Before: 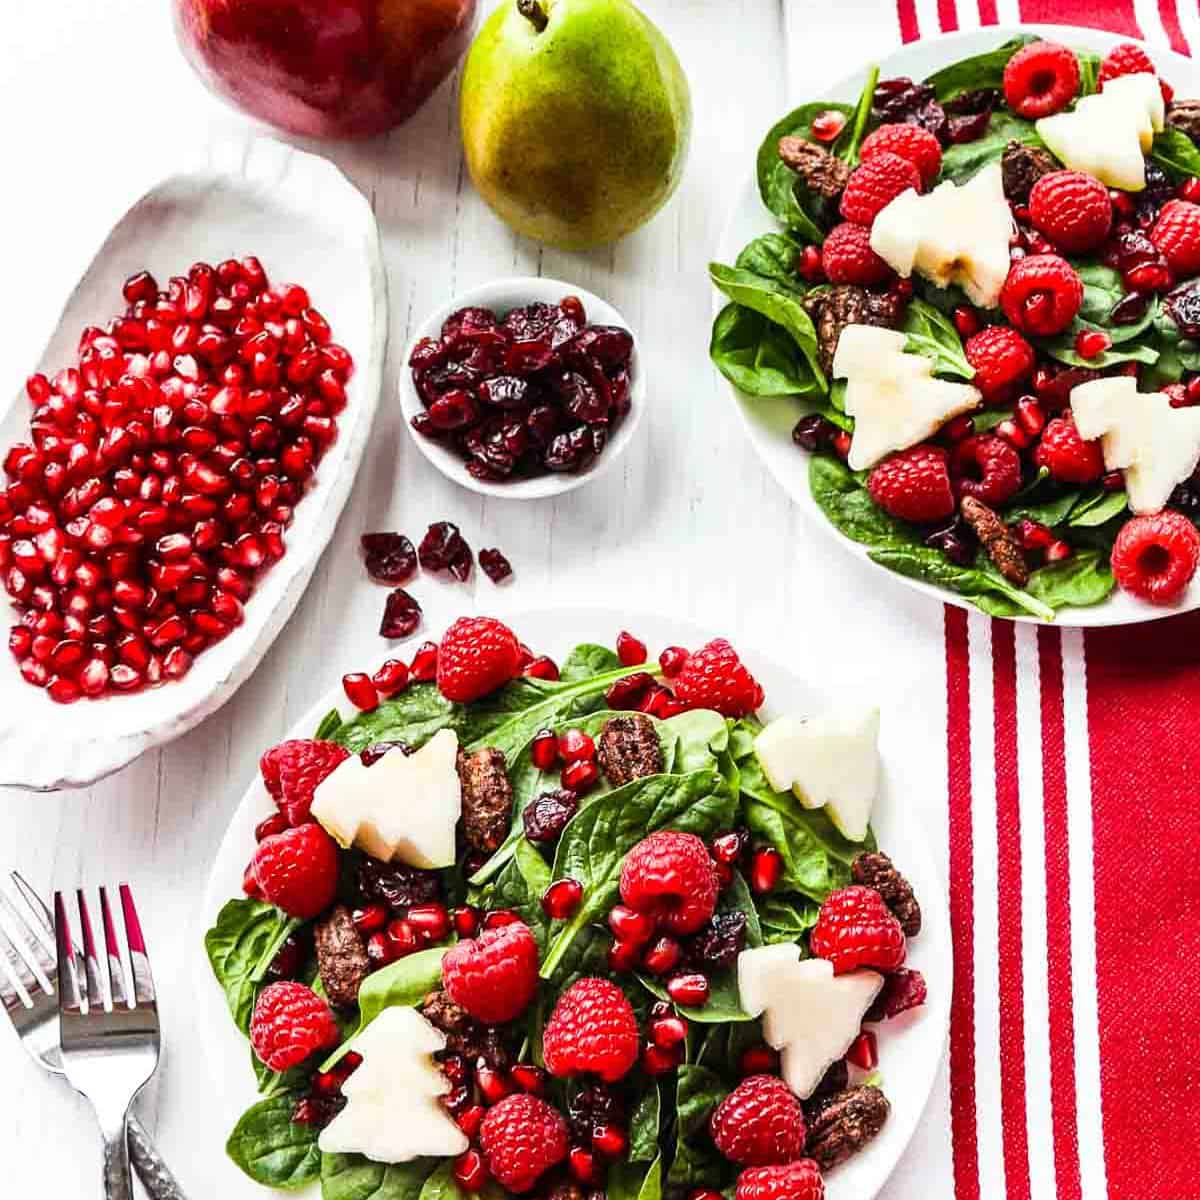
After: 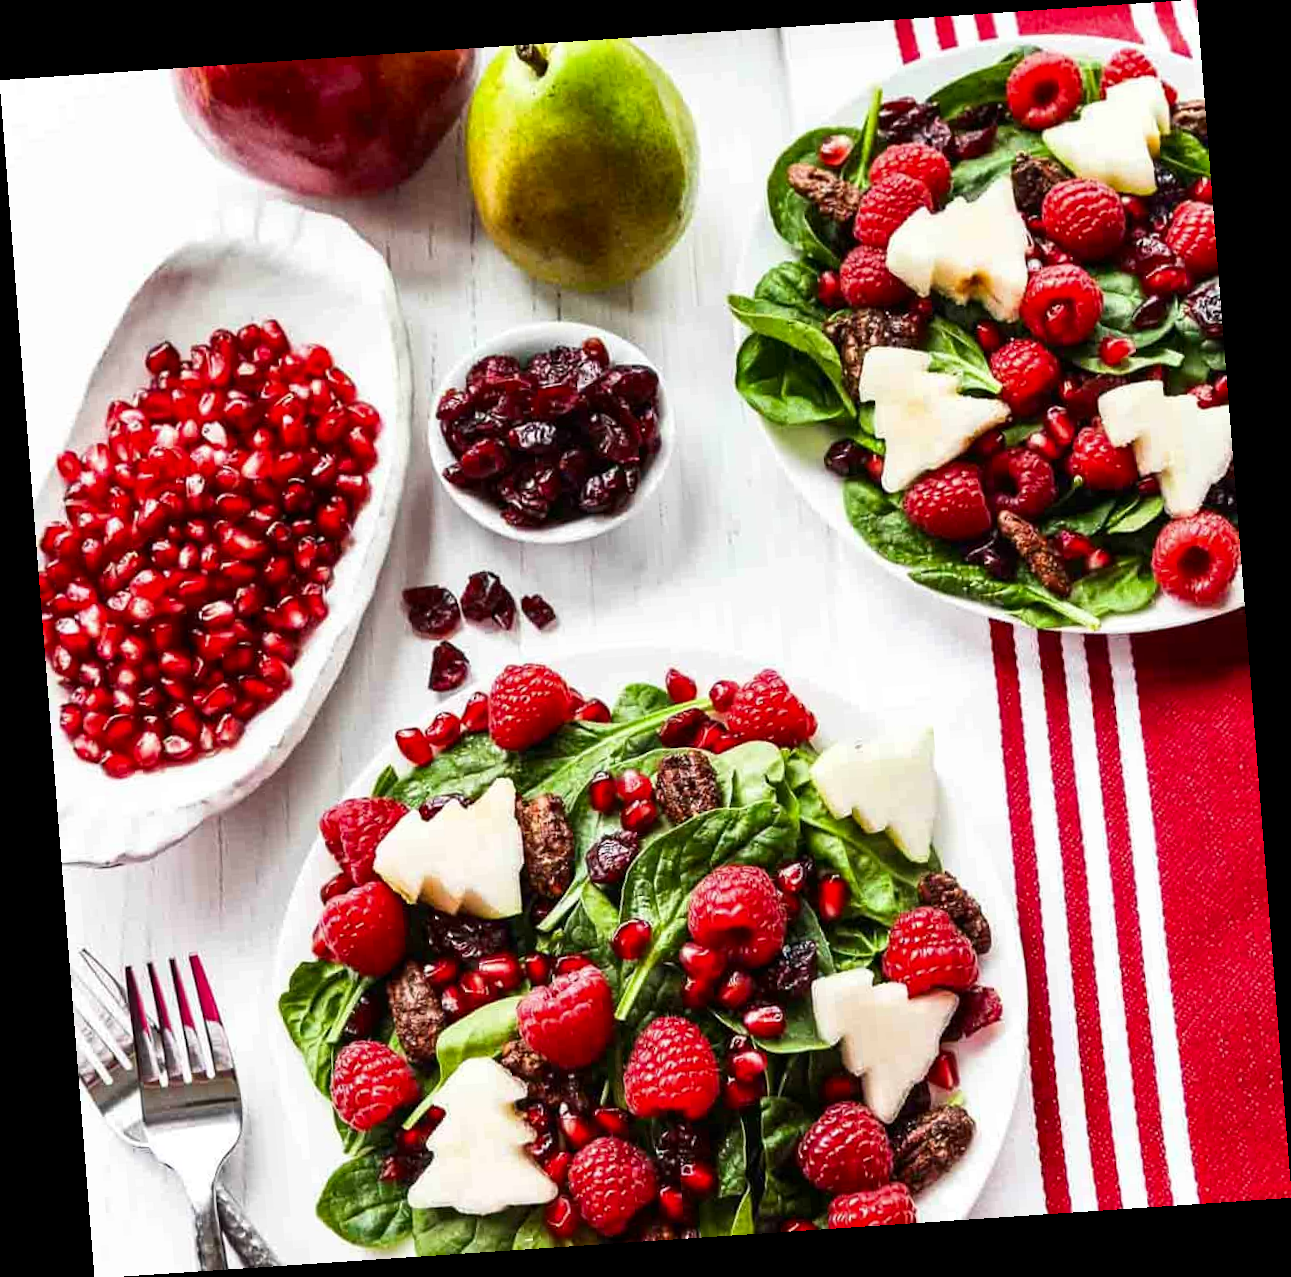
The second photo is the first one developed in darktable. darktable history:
rotate and perspective: rotation -4.2°, shear 0.006, automatic cropping off
contrast brightness saturation: contrast 0.03, brightness -0.04
